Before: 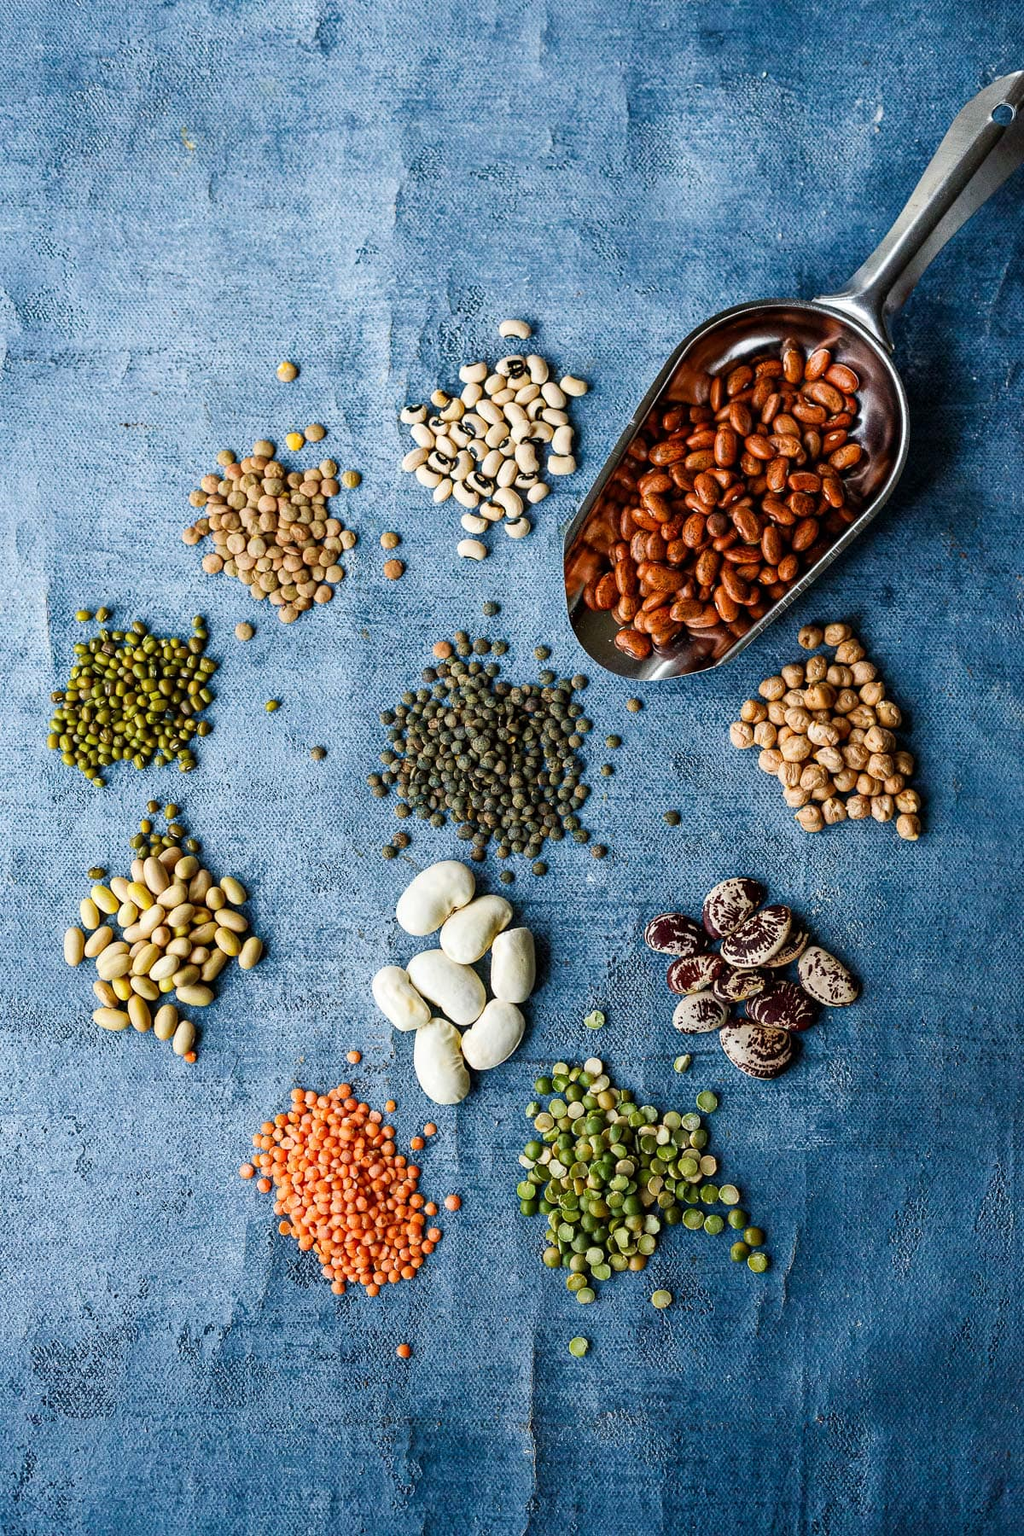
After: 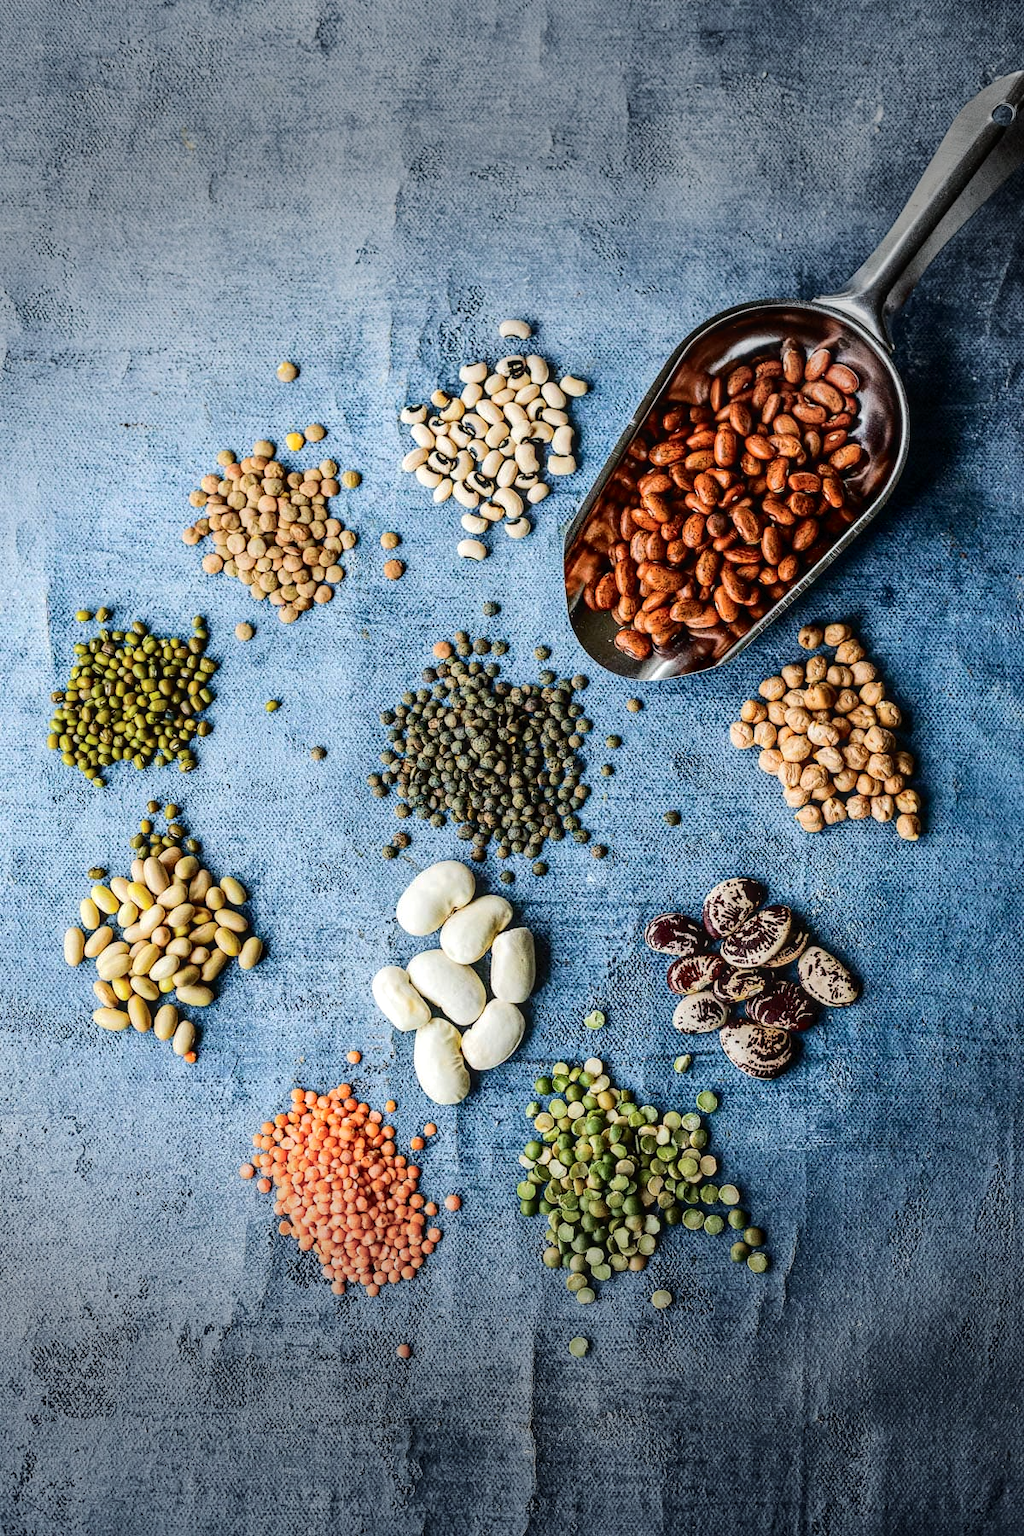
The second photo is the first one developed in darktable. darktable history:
local contrast: on, module defaults
tone curve: curves: ch0 [(0, 0) (0.003, 0.026) (0.011, 0.03) (0.025, 0.038) (0.044, 0.046) (0.069, 0.055) (0.1, 0.075) (0.136, 0.114) (0.177, 0.158) (0.224, 0.215) (0.277, 0.296) (0.335, 0.386) (0.399, 0.479) (0.468, 0.568) (0.543, 0.637) (0.623, 0.707) (0.709, 0.773) (0.801, 0.834) (0.898, 0.896) (1, 1)], color space Lab, independent channels, preserve colors none
vignetting: fall-off start 71.18%, width/height ratio 1.335
